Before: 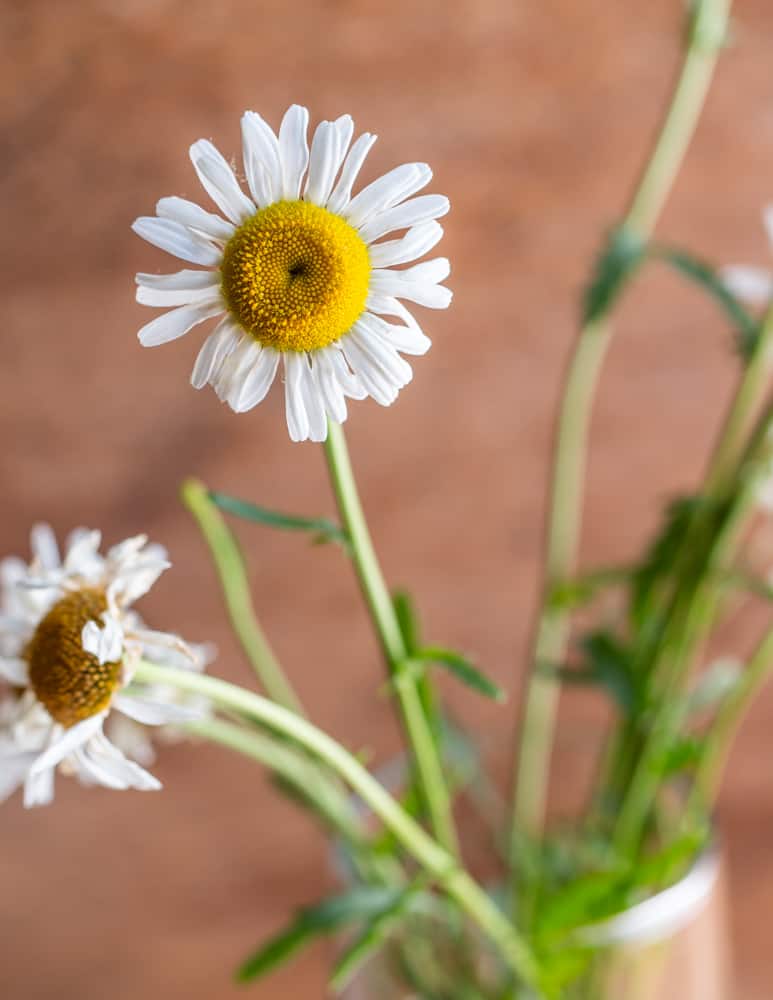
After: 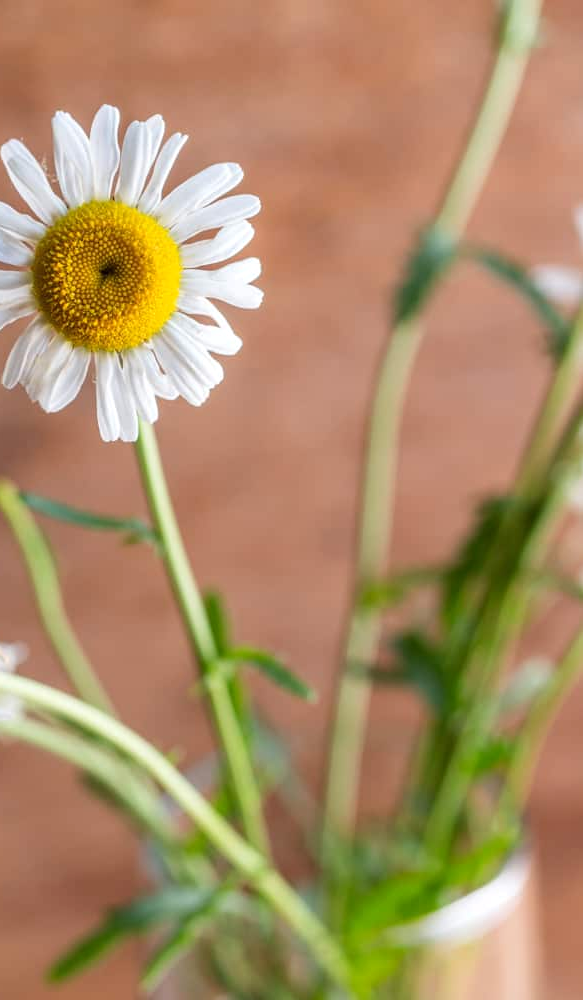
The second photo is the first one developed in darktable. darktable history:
levels: black 3.79%, levels [0, 0.492, 0.984]
crop and rotate: left 24.509%
